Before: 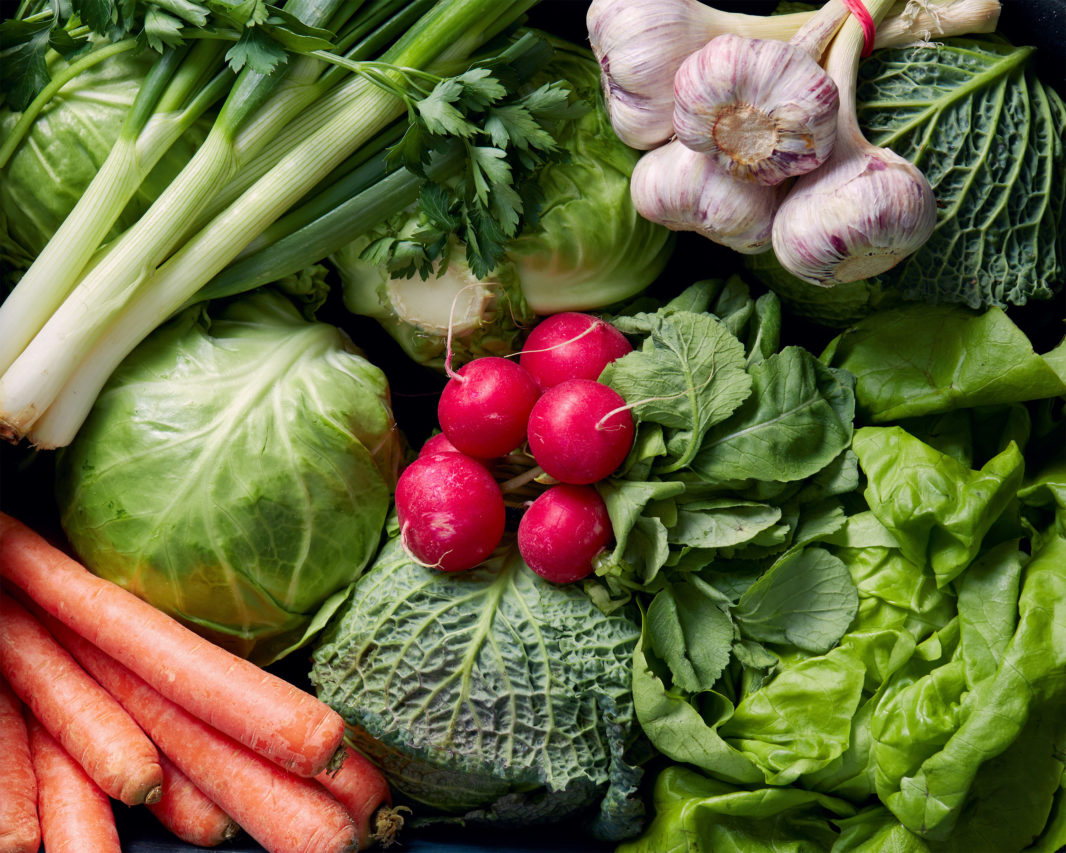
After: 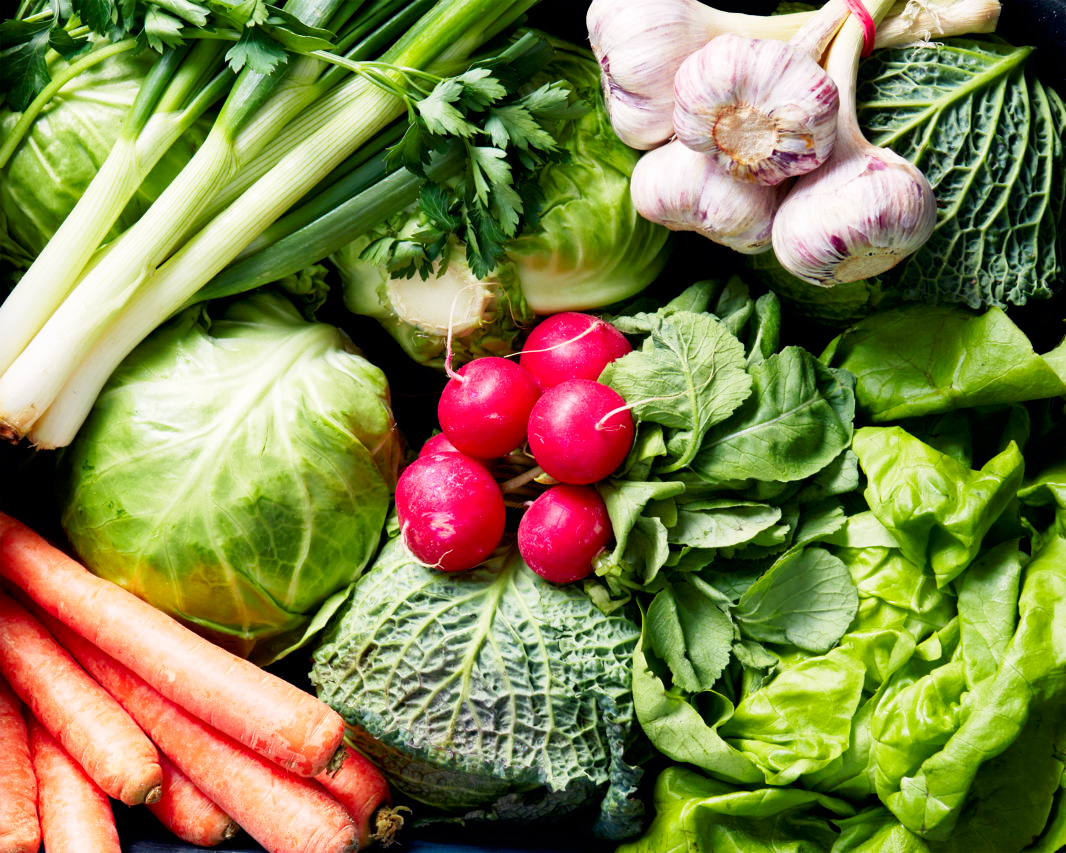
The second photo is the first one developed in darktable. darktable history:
base curve: curves: ch0 [(0, 0) (0.005, 0.002) (0.15, 0.3) (0.4, 0.7) (0.75, 0.95) (1, 1)], preserve colors none
